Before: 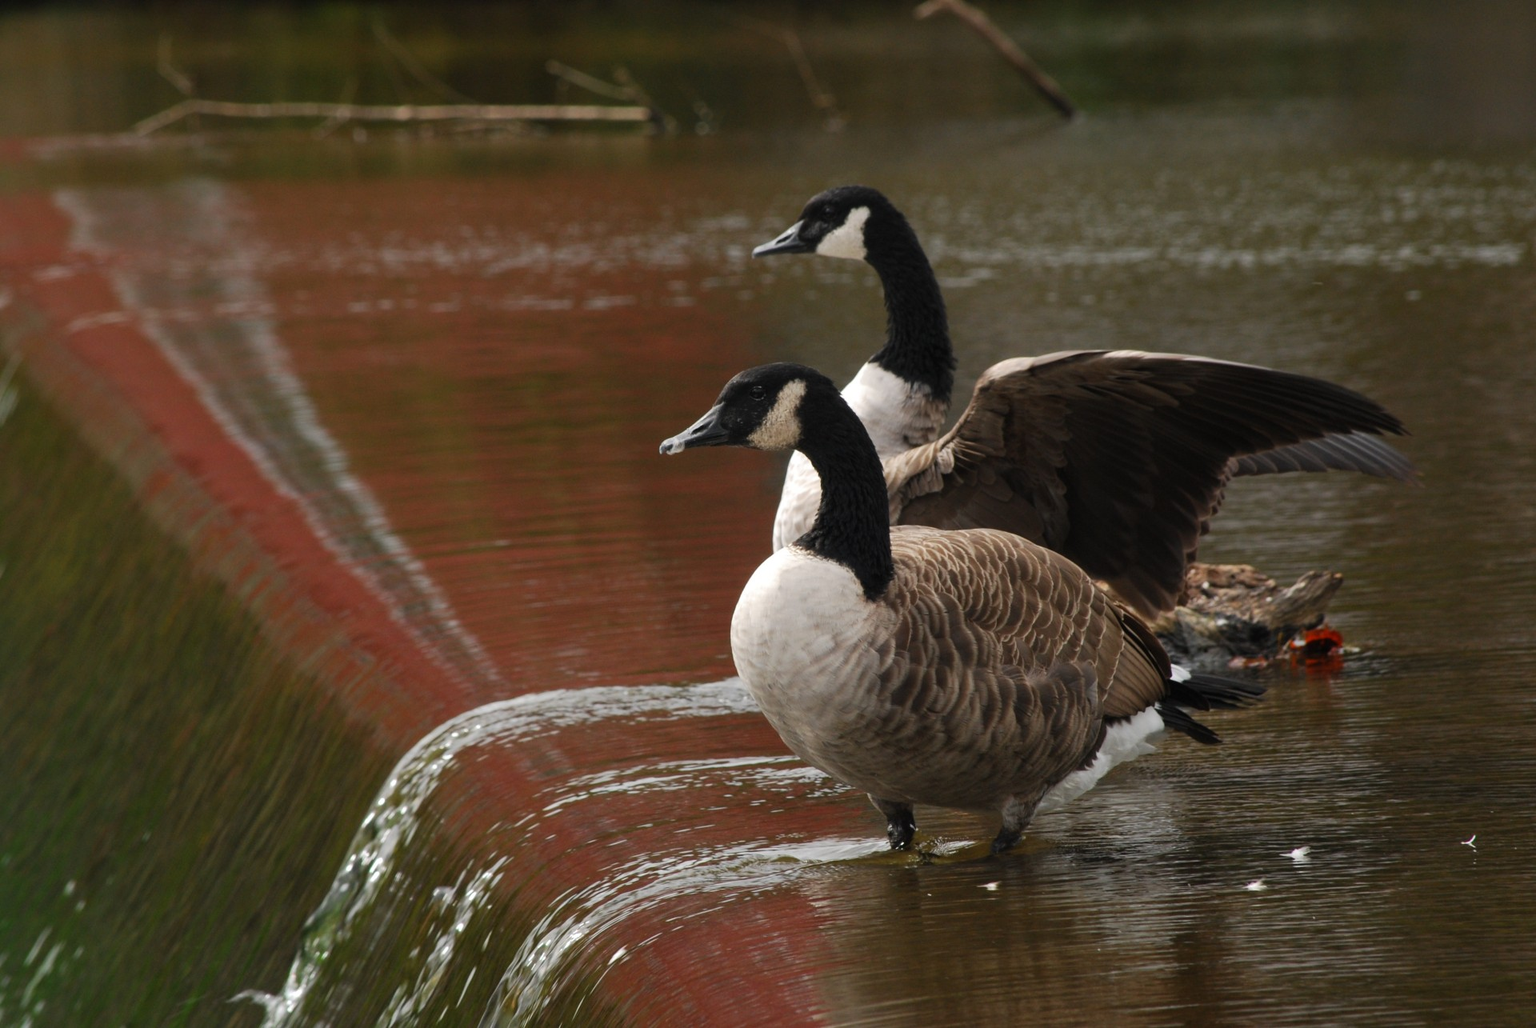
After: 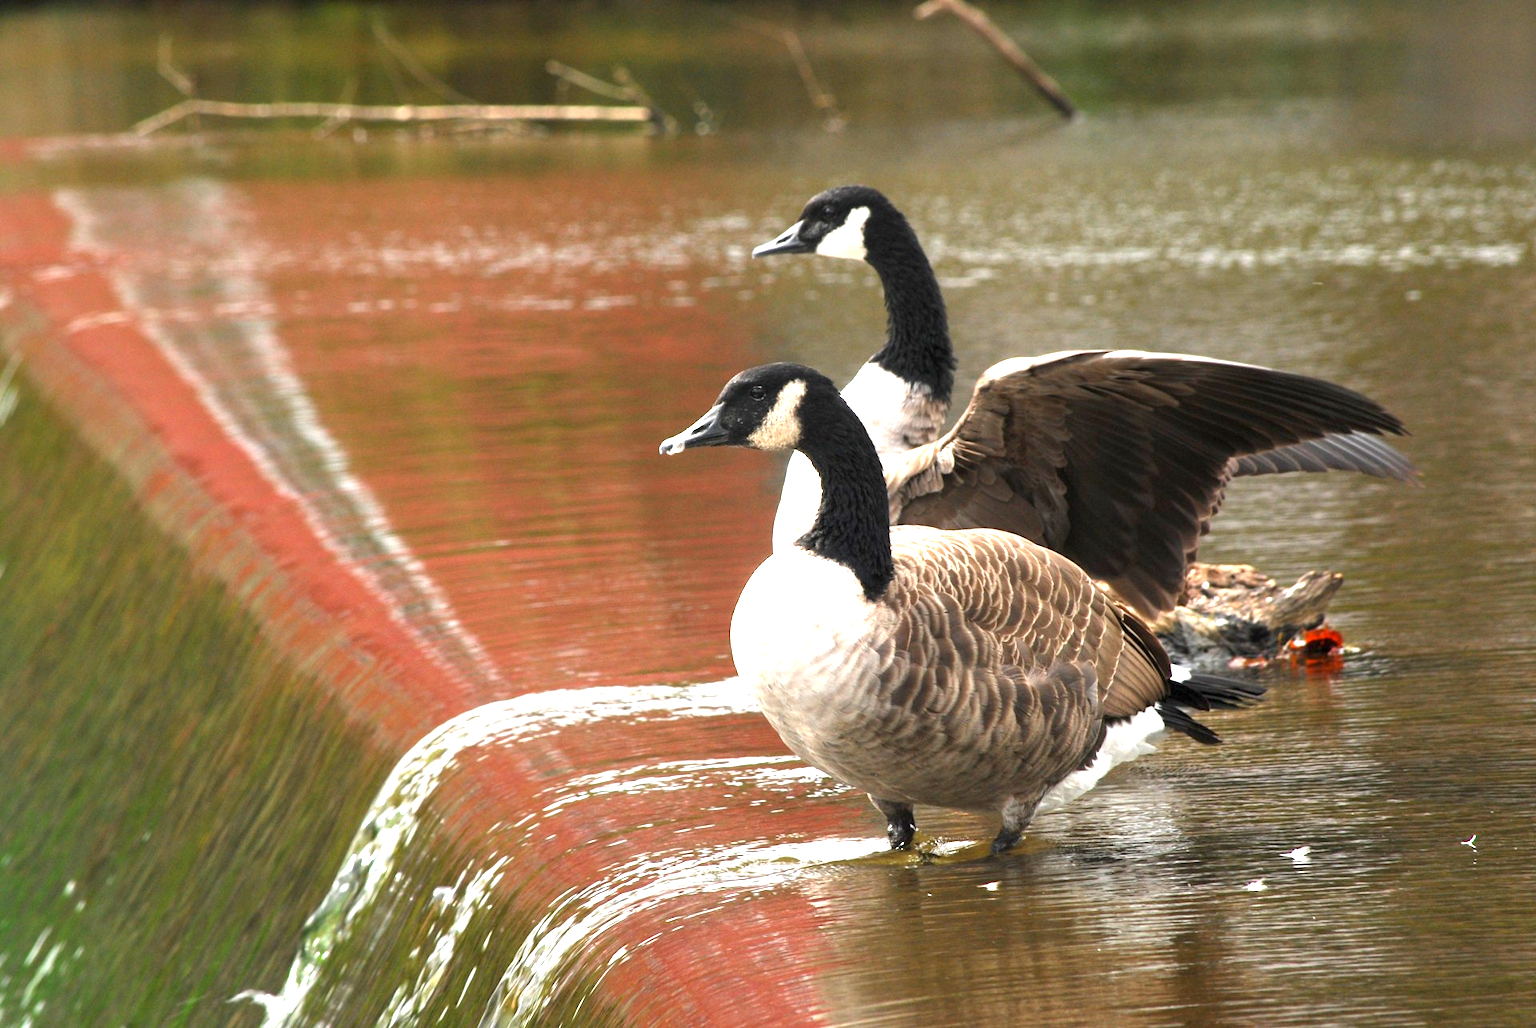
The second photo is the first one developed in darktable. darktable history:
exposure: black level correction 0.002, exposure 1.996 EV, compensate highlight preservation false
